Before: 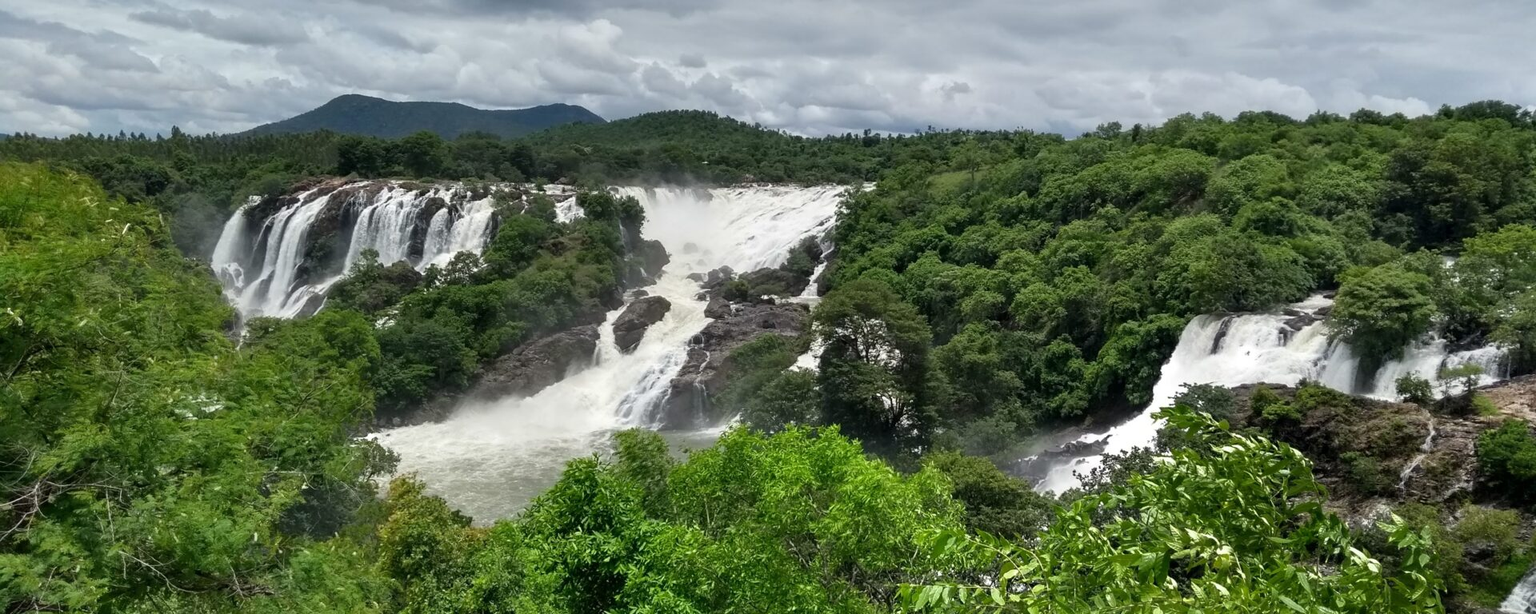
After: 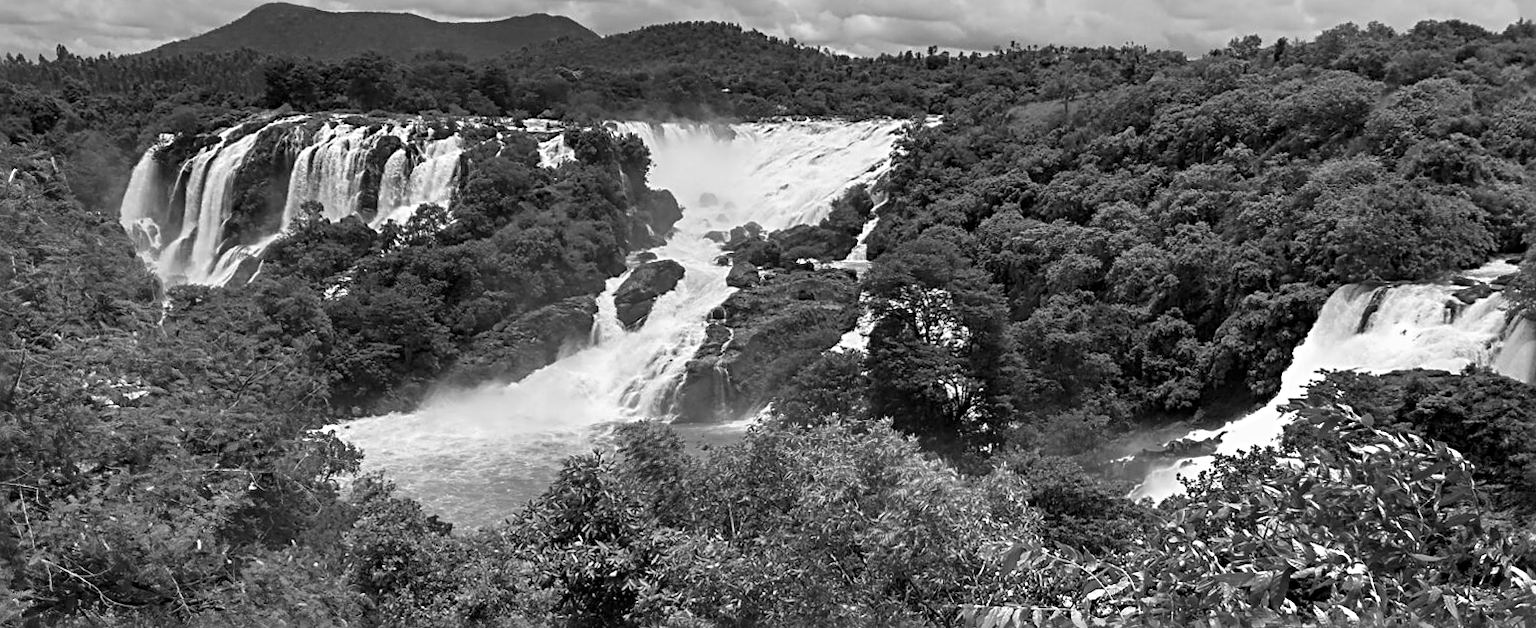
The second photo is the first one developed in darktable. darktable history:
contrast brightness saturation: saturation -1
rotate and perspective: rotation 0.074°, lens shift (vertical) 0.096, lens shift (horizontal) -0.041, crop left 0.043, crop right 0.952, crop top 0.024, crop bottom 0.979
color contrast: green-magenta contrast 1.12, blue-yellow contrast 1.95, unbound 0
color zones: curves: ch0 [(0.287, 0.048) (0.493, 0.484) (0.737, 0.816)]; ch1 [(0, 0) (0.143, 0) (0.286, 0) (0.429, 0) (0.571, 0) (0.714, 0) (0.857, 0)]
crop and rotate: left 4.842%, top 15.51%, right 10.668%
color balance rgb: linear chroma grading › global chroma 15%, perceptual saturation grading › global saturation 30%
white balance: red 0.925, blue 1.046
sharpen: radius 4
